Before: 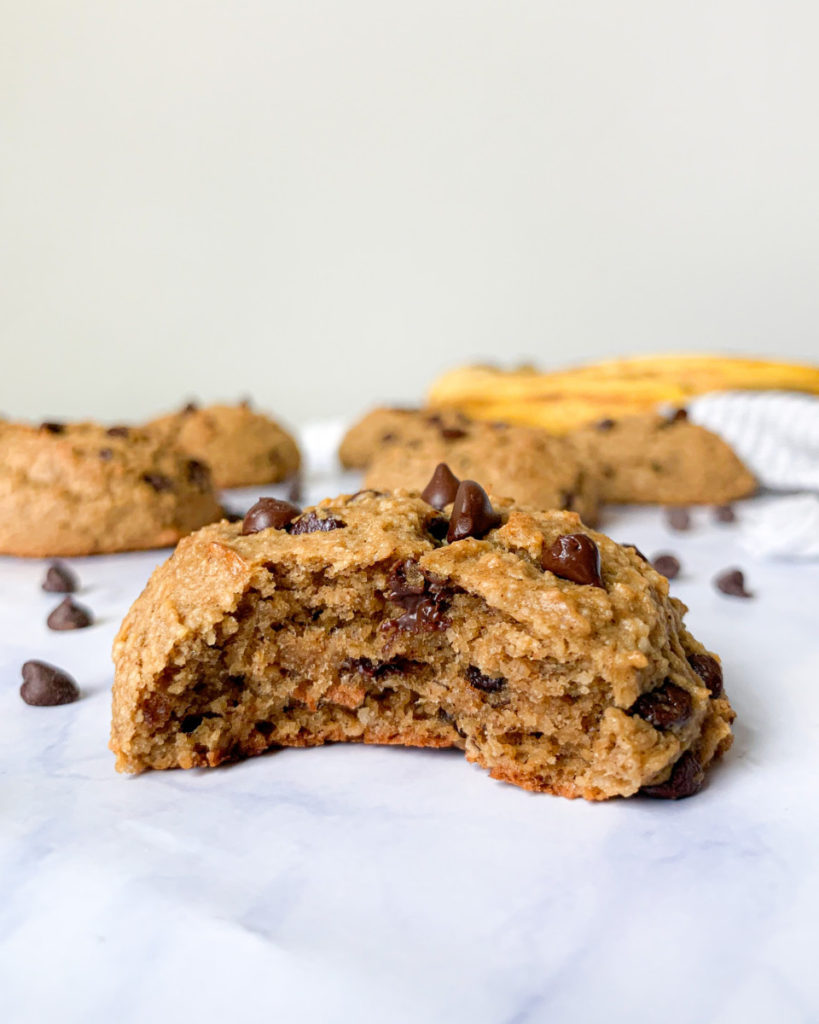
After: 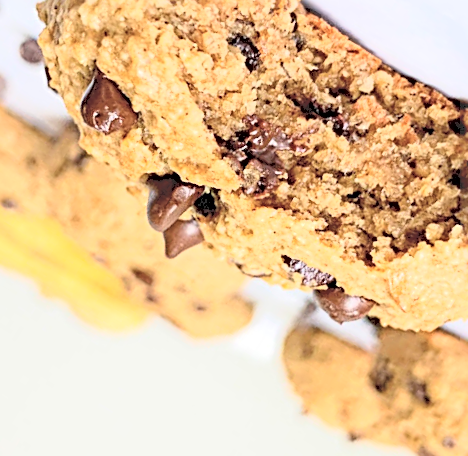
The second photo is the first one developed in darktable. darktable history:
crop and rotate: angle 148.2°, left 9.2%, top 15.656%, right 4.469%, bottom 17.156%
sharpen: radius 3.006, amount 0.775
tone curve: curves: ch0 [(0, 0) (0.003, 0.195) (0.011, 0.161) (0.025, 0.21) (0.044, 0.24) (0.069, 0.254) (0.1, 0.283) (0.136, 0.347) (0.177, 0.412) (0.224, 0.455) (0.277, 0.531) (0.335, 0.606) (0.399, 0.679) (0.468, 0.748) (0.543, 0.814) (0.623, 0.876) (0.709, 0.927) (0.801, 0.949) (0.898, 0.962) (1, 1)], color space Lab, independent channels, preserve colors none
